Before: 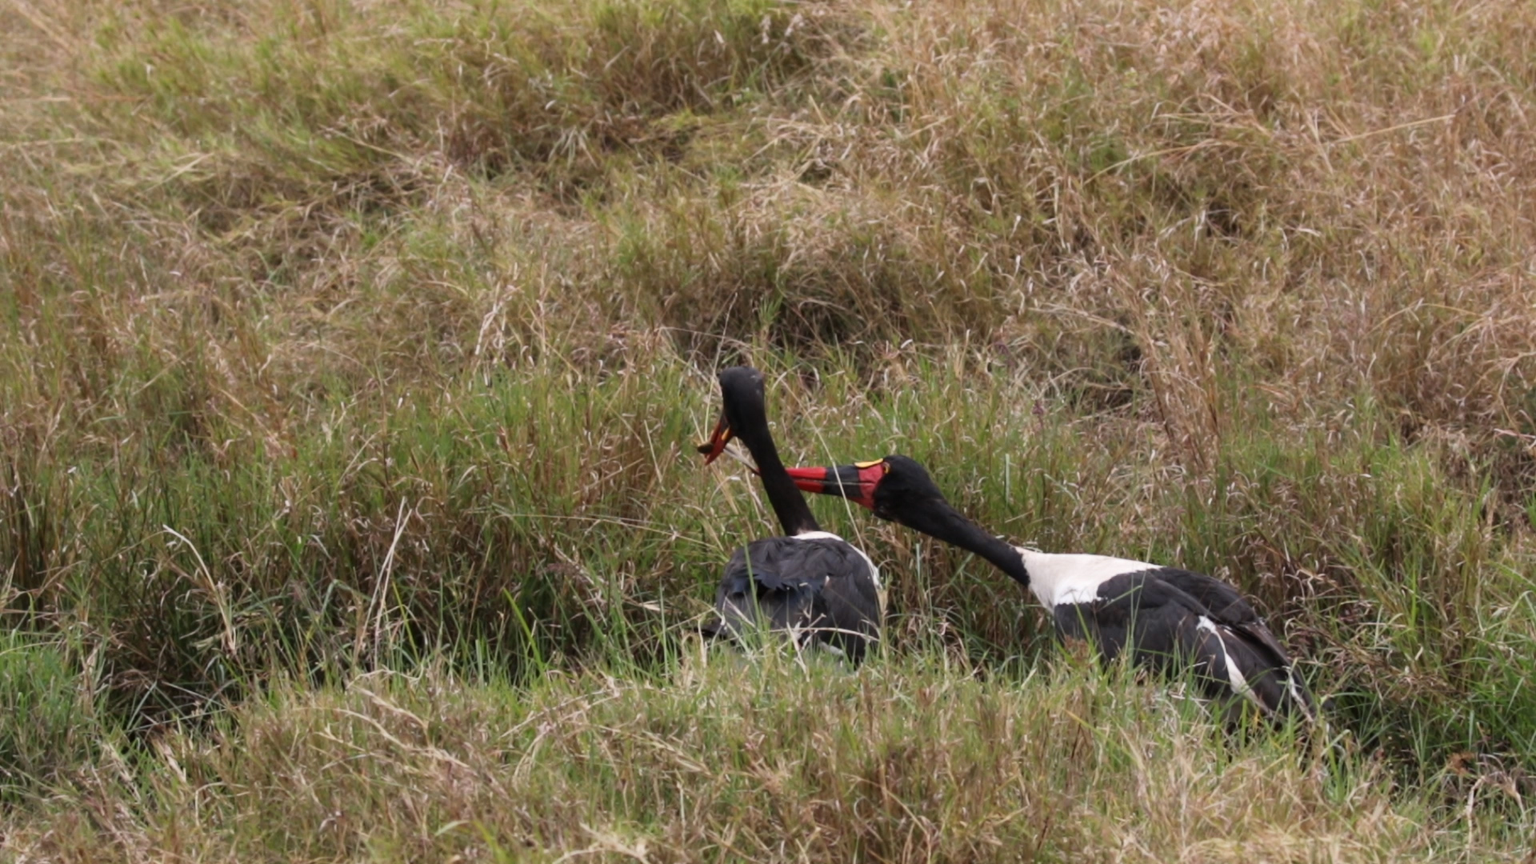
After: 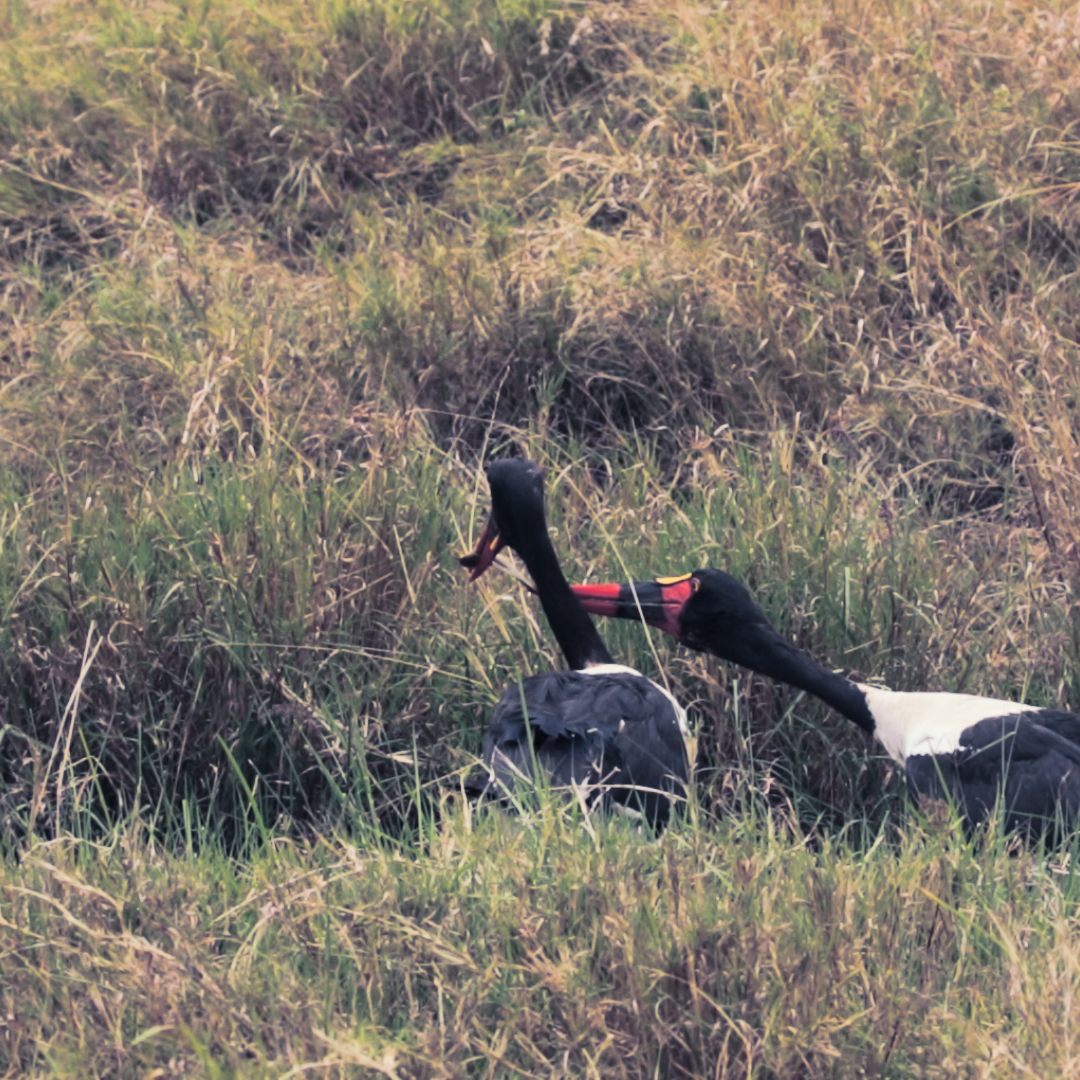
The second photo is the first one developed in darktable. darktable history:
shadows and highlights: shadows 25, white point adjustment -3, highlights -30
split-toning: shadows › hue 230.4°
contrast brightness saturation: contrast 0.2, brightness 0.16, saturation 0.22
crop: left 21.496%, right 22.254%
